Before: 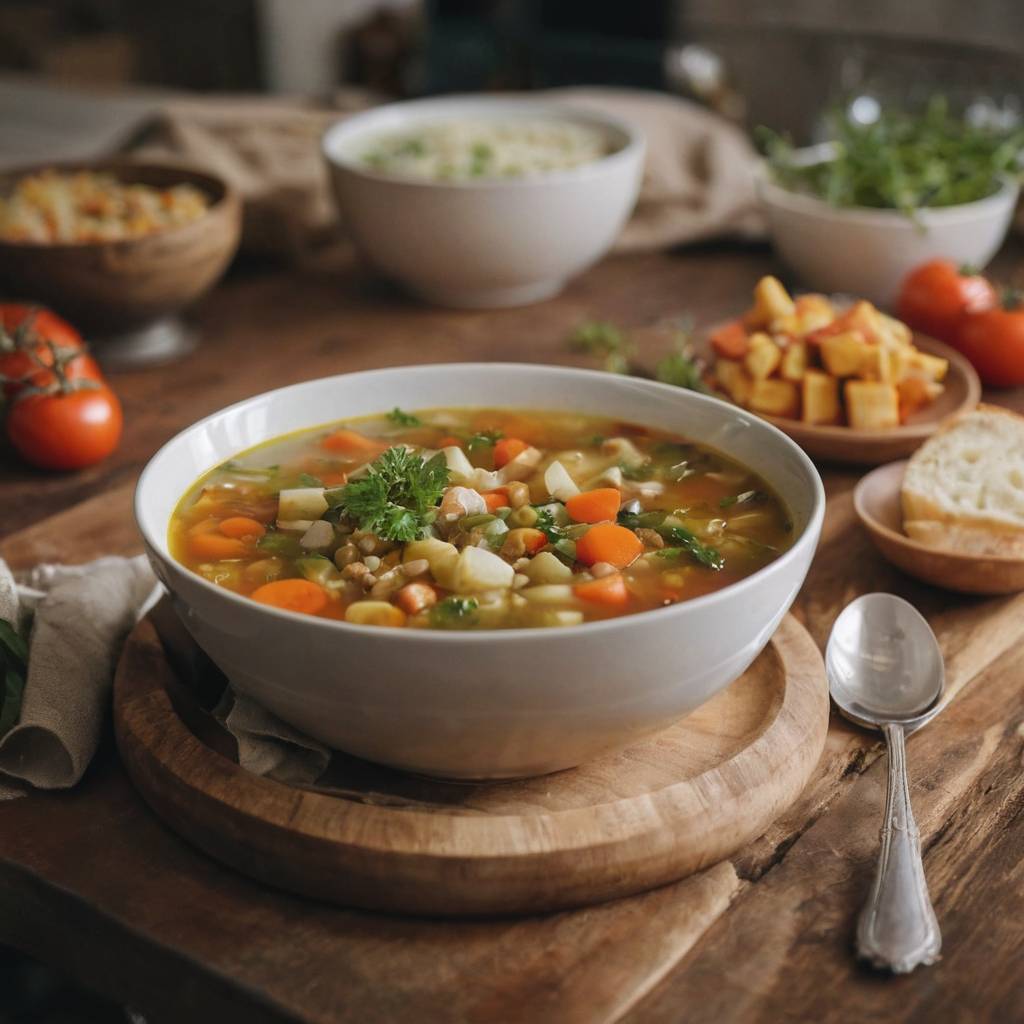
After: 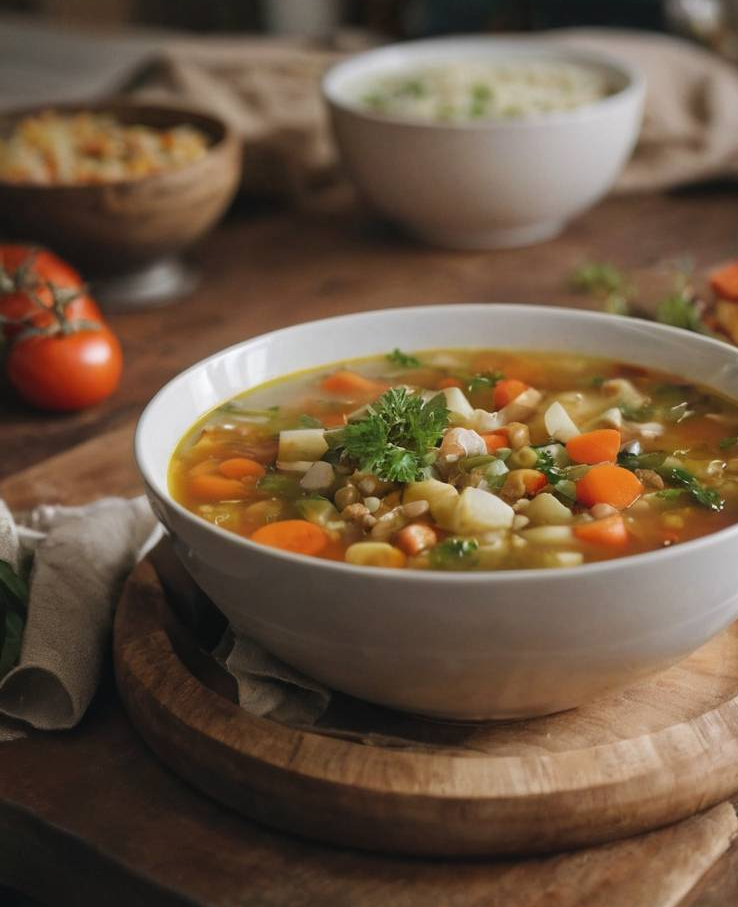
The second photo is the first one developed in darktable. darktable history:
crop: top 5.787%, right 27.867%, bottom 5.603%
